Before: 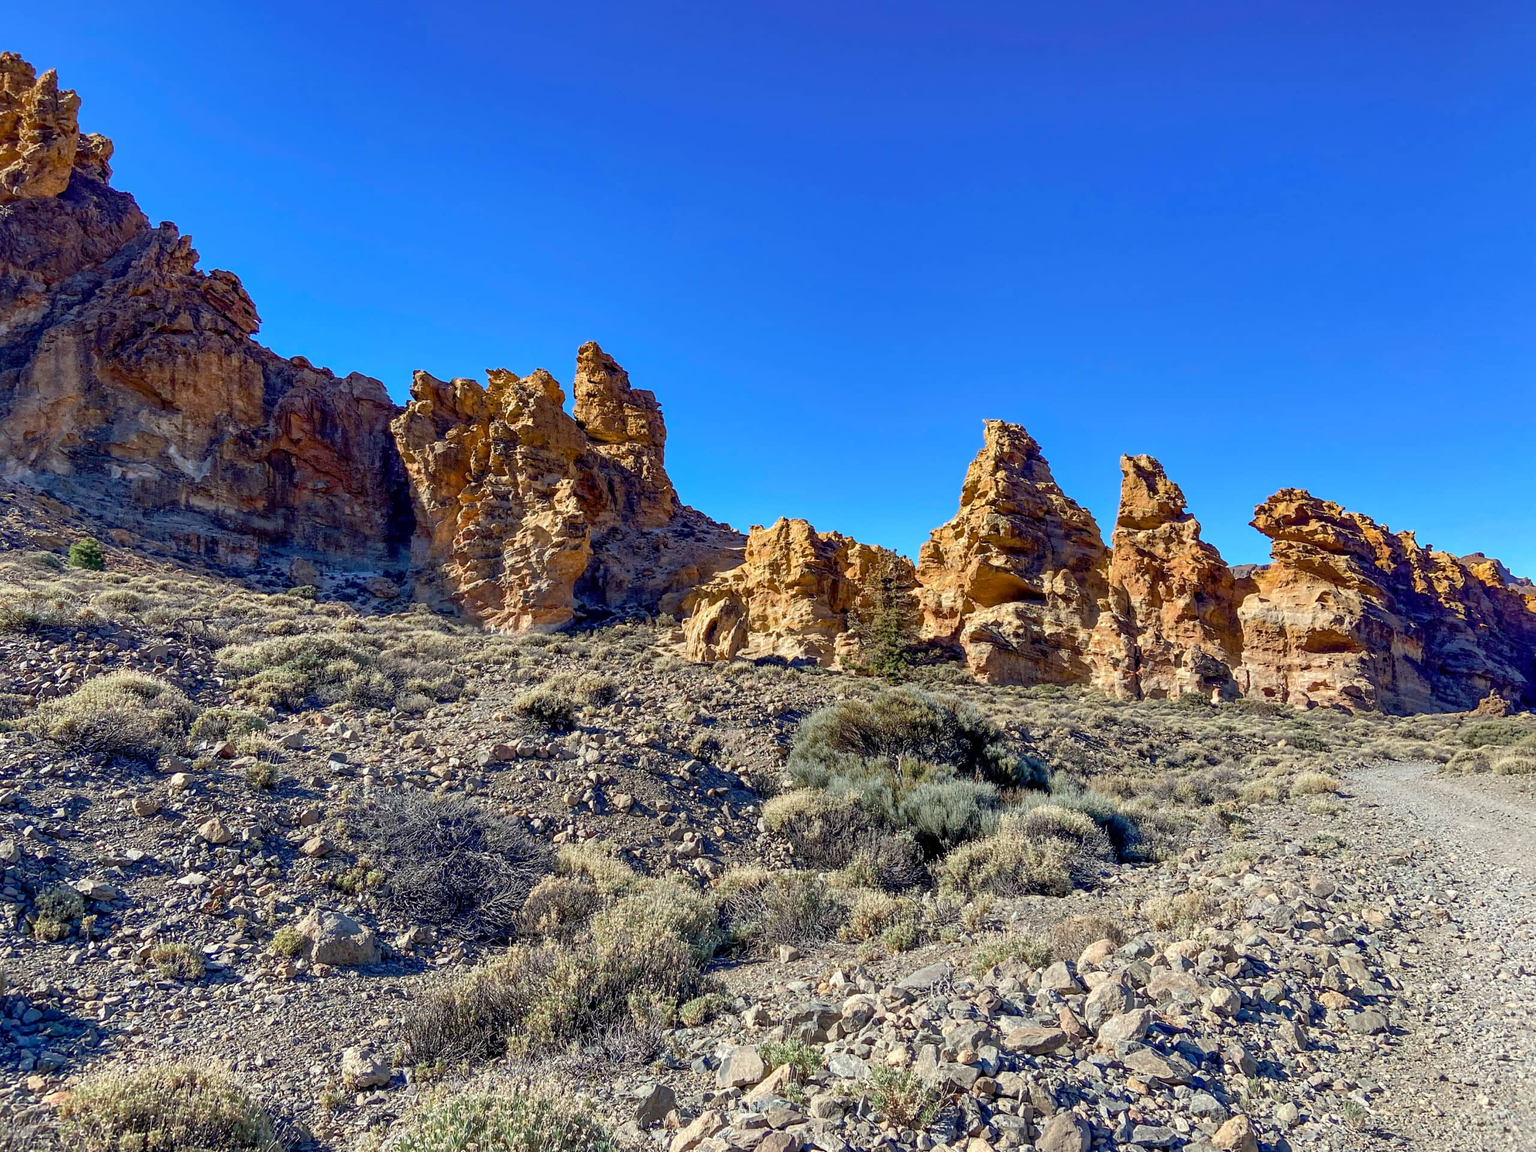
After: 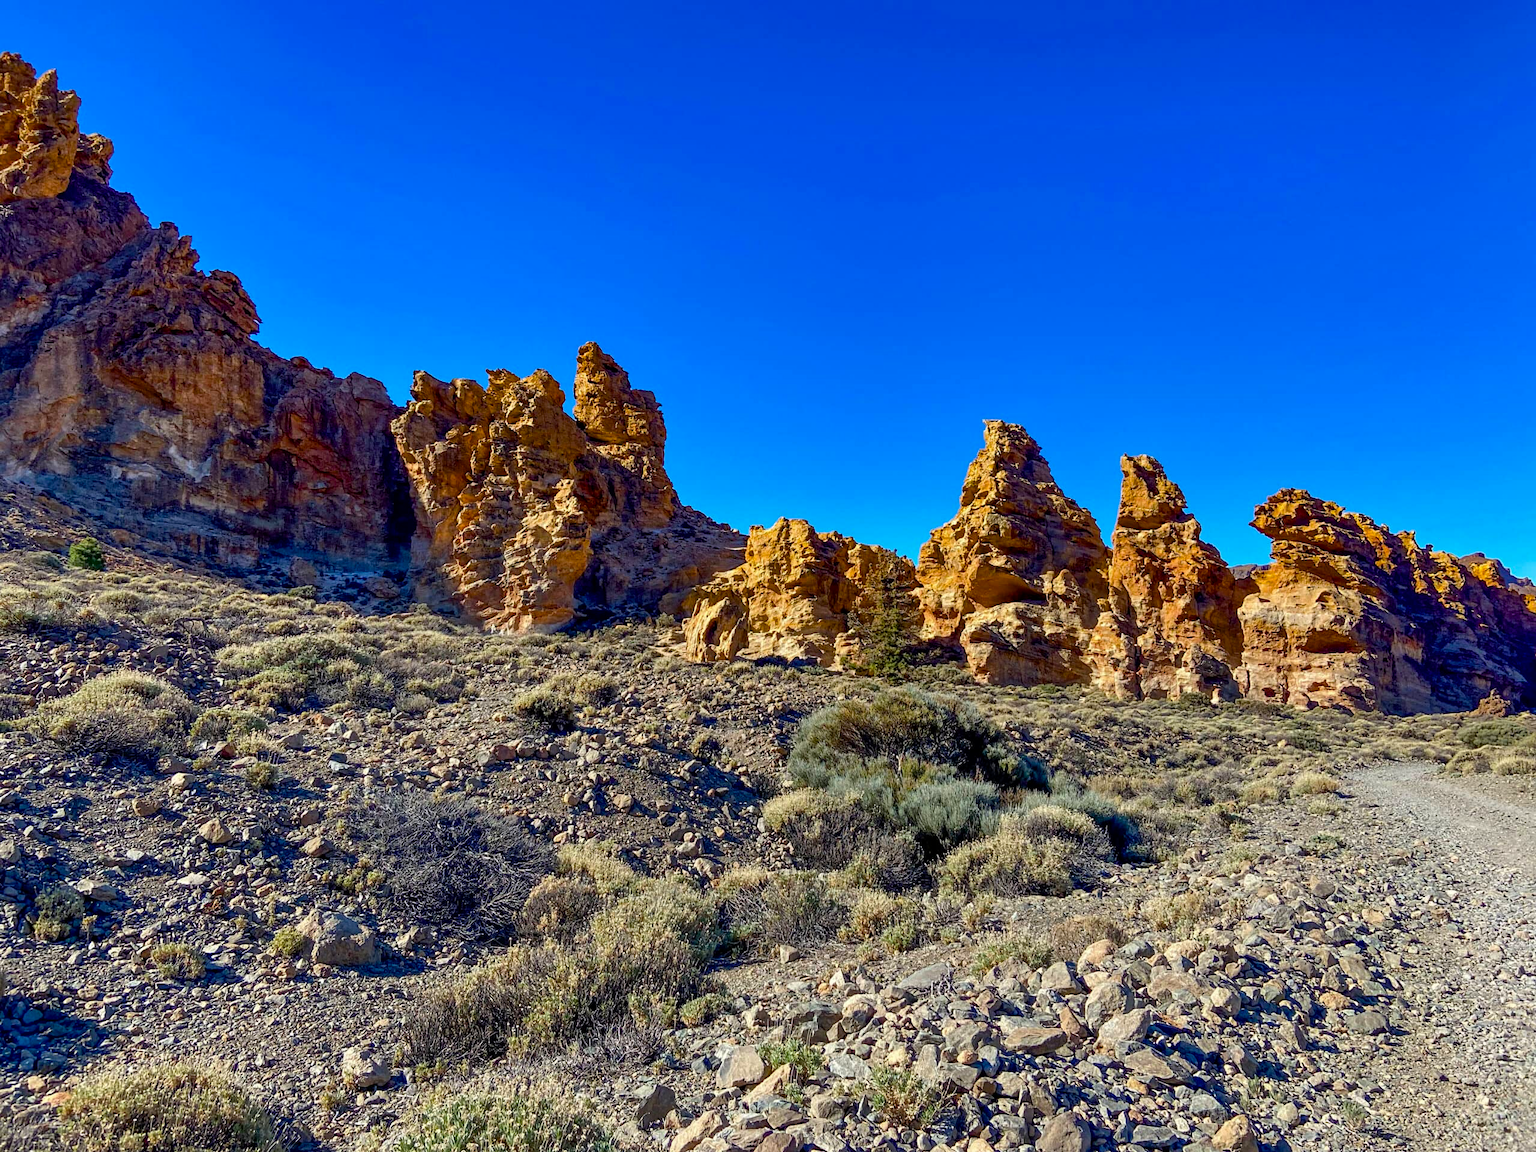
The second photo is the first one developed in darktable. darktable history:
contrast brightness saturation: brightness -0.091
shadows and highlights: shadows 37.05, highlights -27.38, soften with gaussian
color balance rgb: perceptual saturation grading › global saturation 30.34%
